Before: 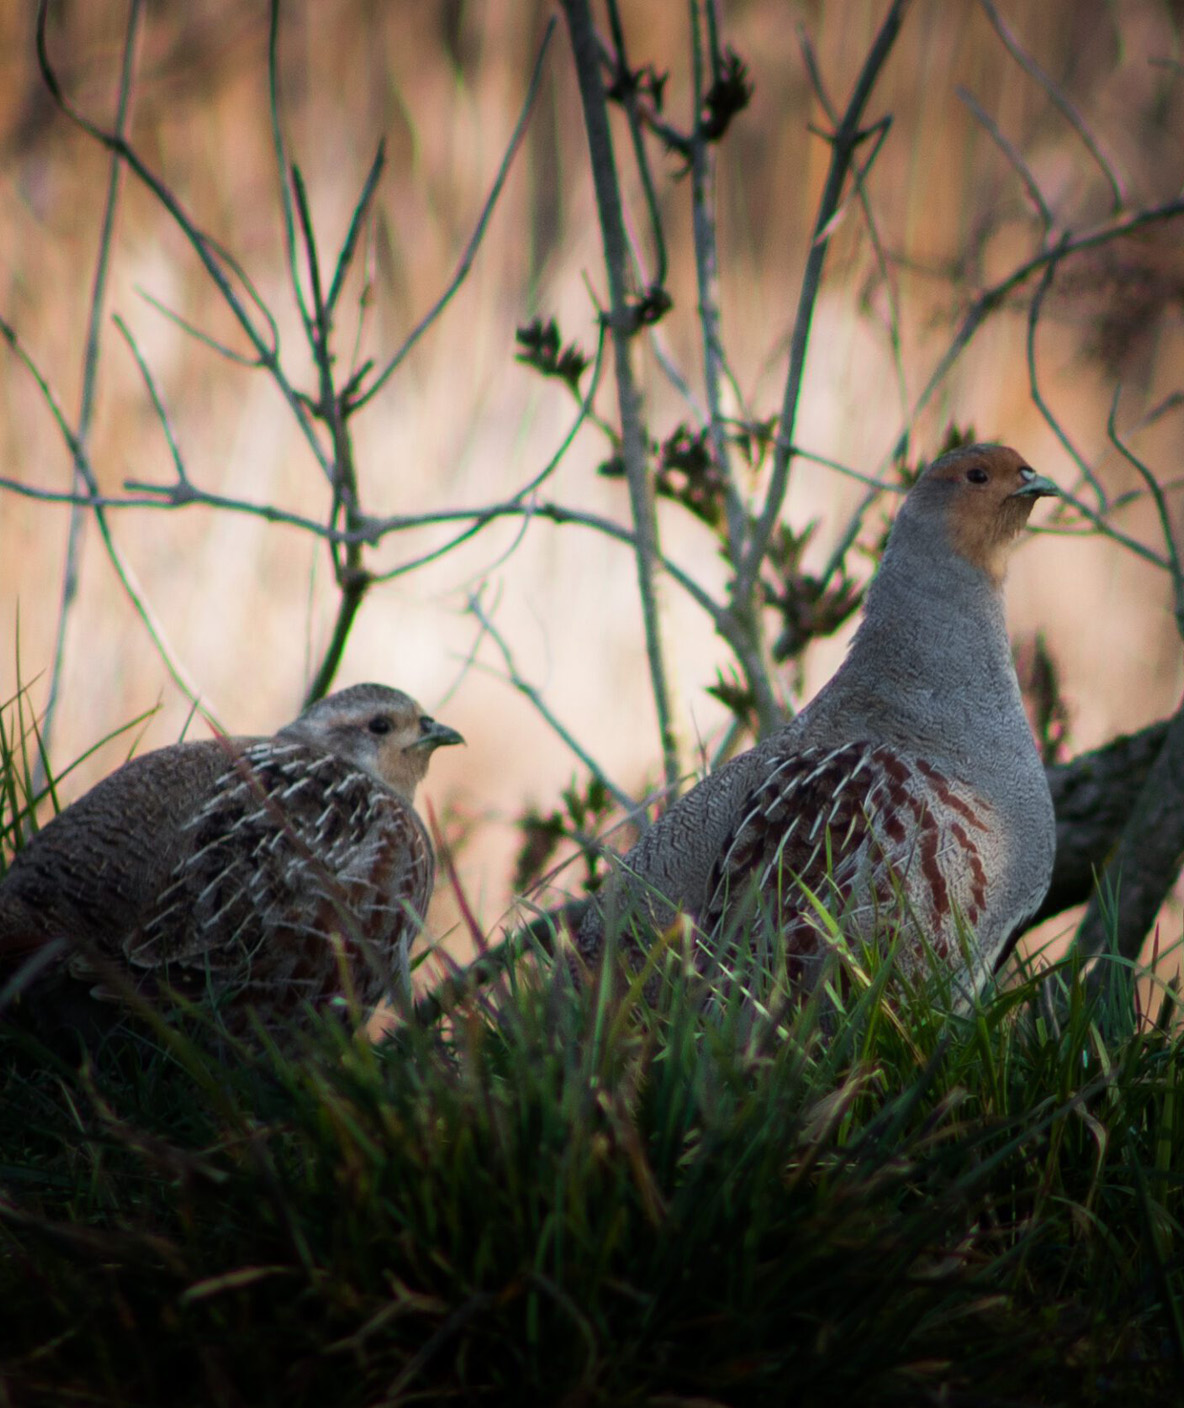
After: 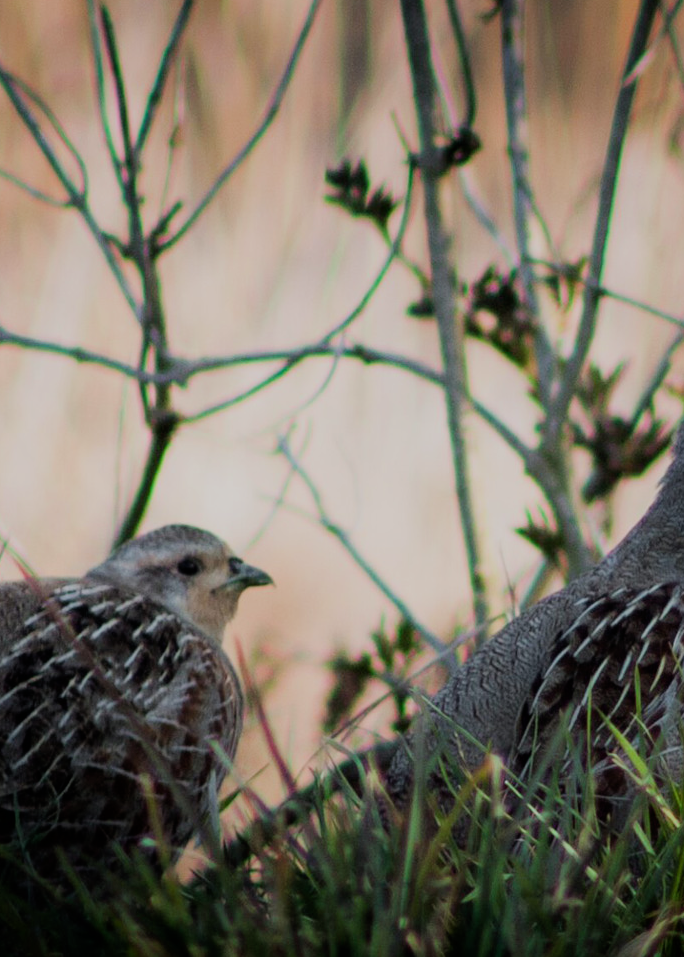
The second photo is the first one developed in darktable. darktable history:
crop: left 16.193%, top 11.338%, right 26.028%, bottom 20.624%
filmic rgb: black relative exposure -7.65 EV, white relative exposure 4.56 EV, threshold 5.95 EV, hardness 3.61, iterations of high-quality reconstruction 10, enable highlight reconstruction true
